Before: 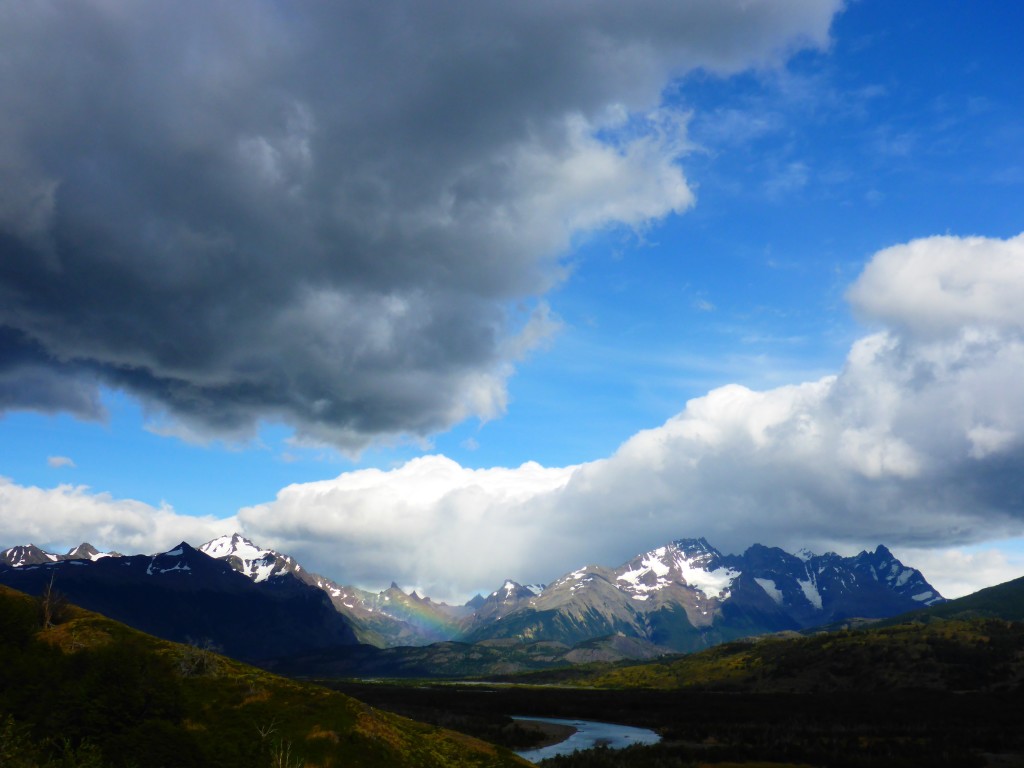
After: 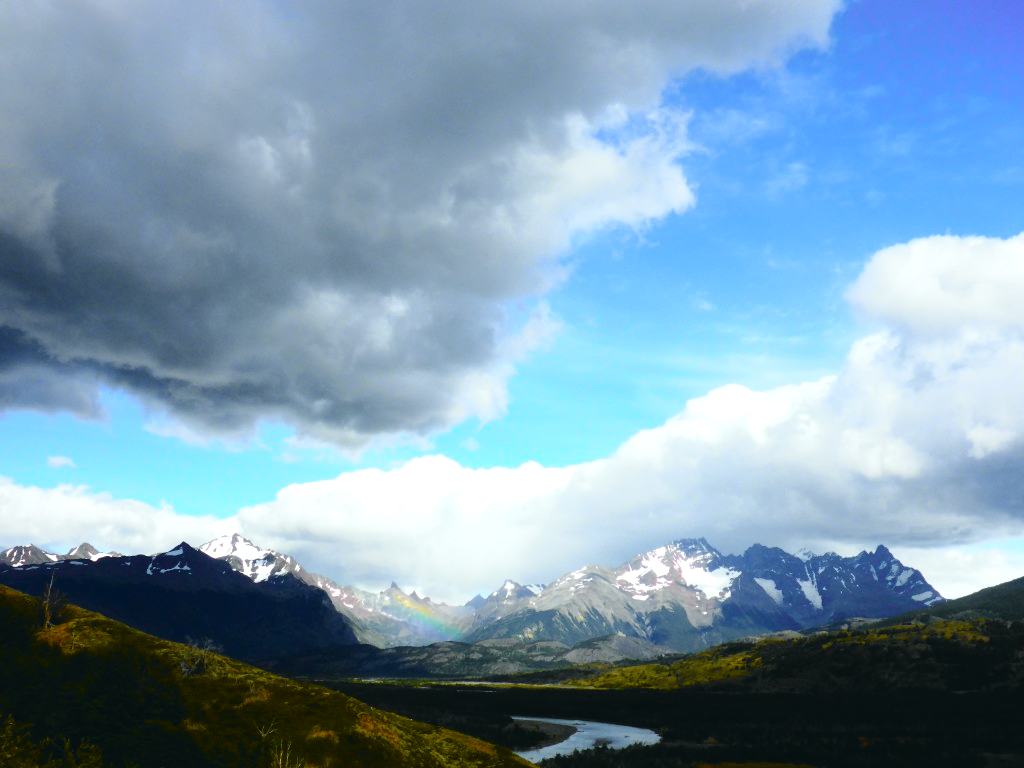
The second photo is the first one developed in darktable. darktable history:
exposure: exposure 0.6 EV, compensate highlight preservation false
tone curve: curves: ch0 [(0.001, 0.029) (0.084, 0.074) (0.162, 0.165) (0.304, 0.382) (0.466, 0.576) (0.654, 0.741) (0.848, 0.906) (0.984, 0.963)]; ch1 [(0, 0) (0.34, 0.235) (0.46, 0.46) (0.515, 0.502) (0.553, 0.567) (0.764, 0.815) (1, 1)]; ch2 [(0, 0) (0.44, 0.458) (0.479, 0.492) (0.524, 0.507) (0.547, 0.579) (0.673, 0.712) (1, 1)], color space Lab, independent channels, preserve colors none
